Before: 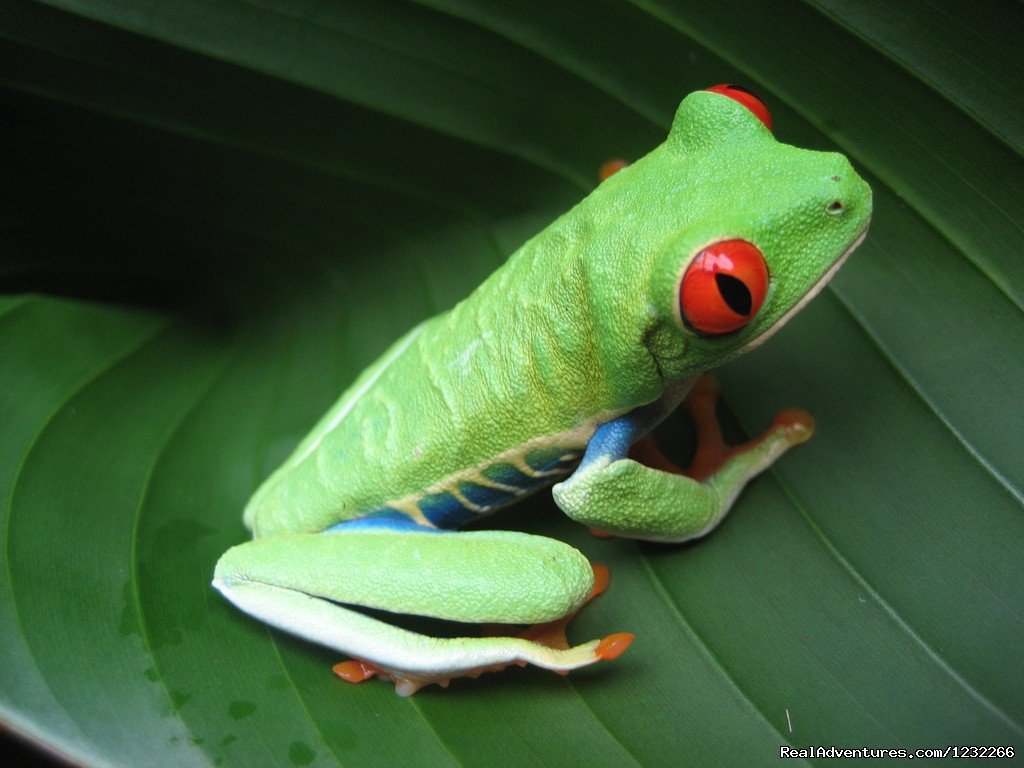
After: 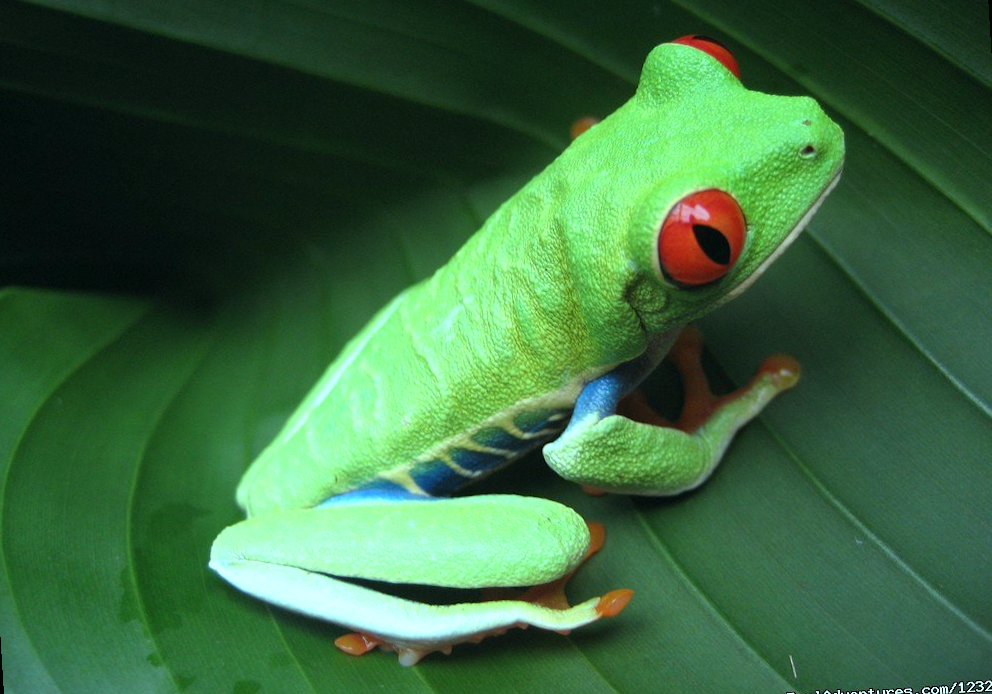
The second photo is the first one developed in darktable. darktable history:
rotate and perspective: rotation -3.52°, crop left 0.036, crop right 0.964, crop top 0.081, crop bottom 0.919
color balance: mode lift, gamma, gain (sRGB), lift [0.997, 0.979, 1.021, 1.011], gamma [1, 1.084, 0.916, 0.998], gain [1, 0.87, 1.13, 1.101], contrast 4.55%, contrast fulcrum 38.24%, output saturation 104.09%
